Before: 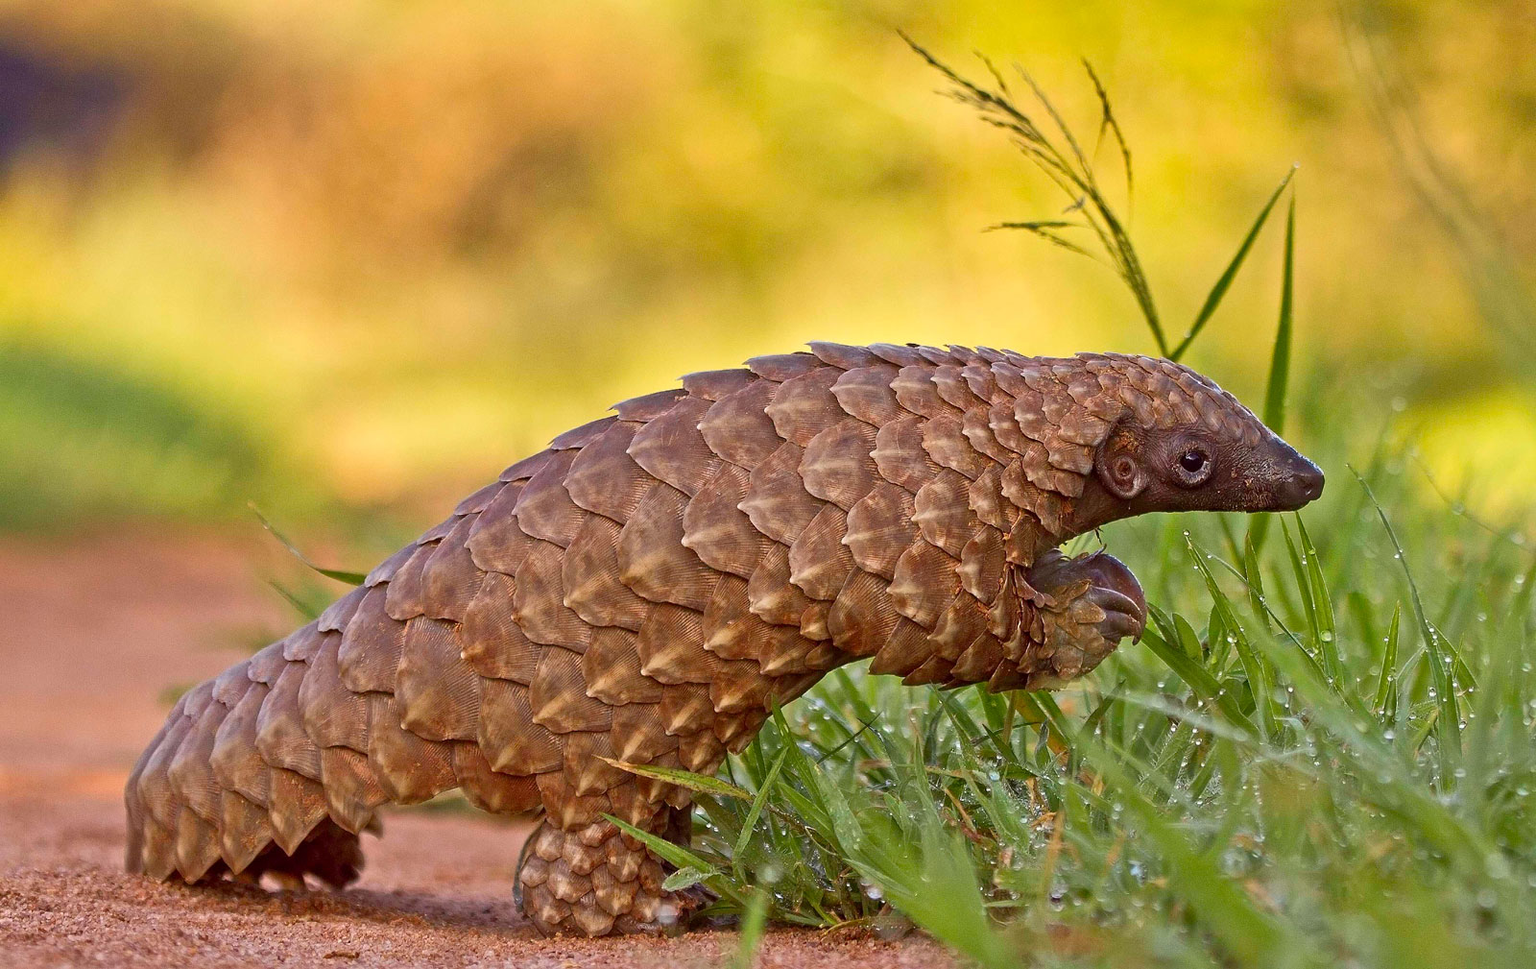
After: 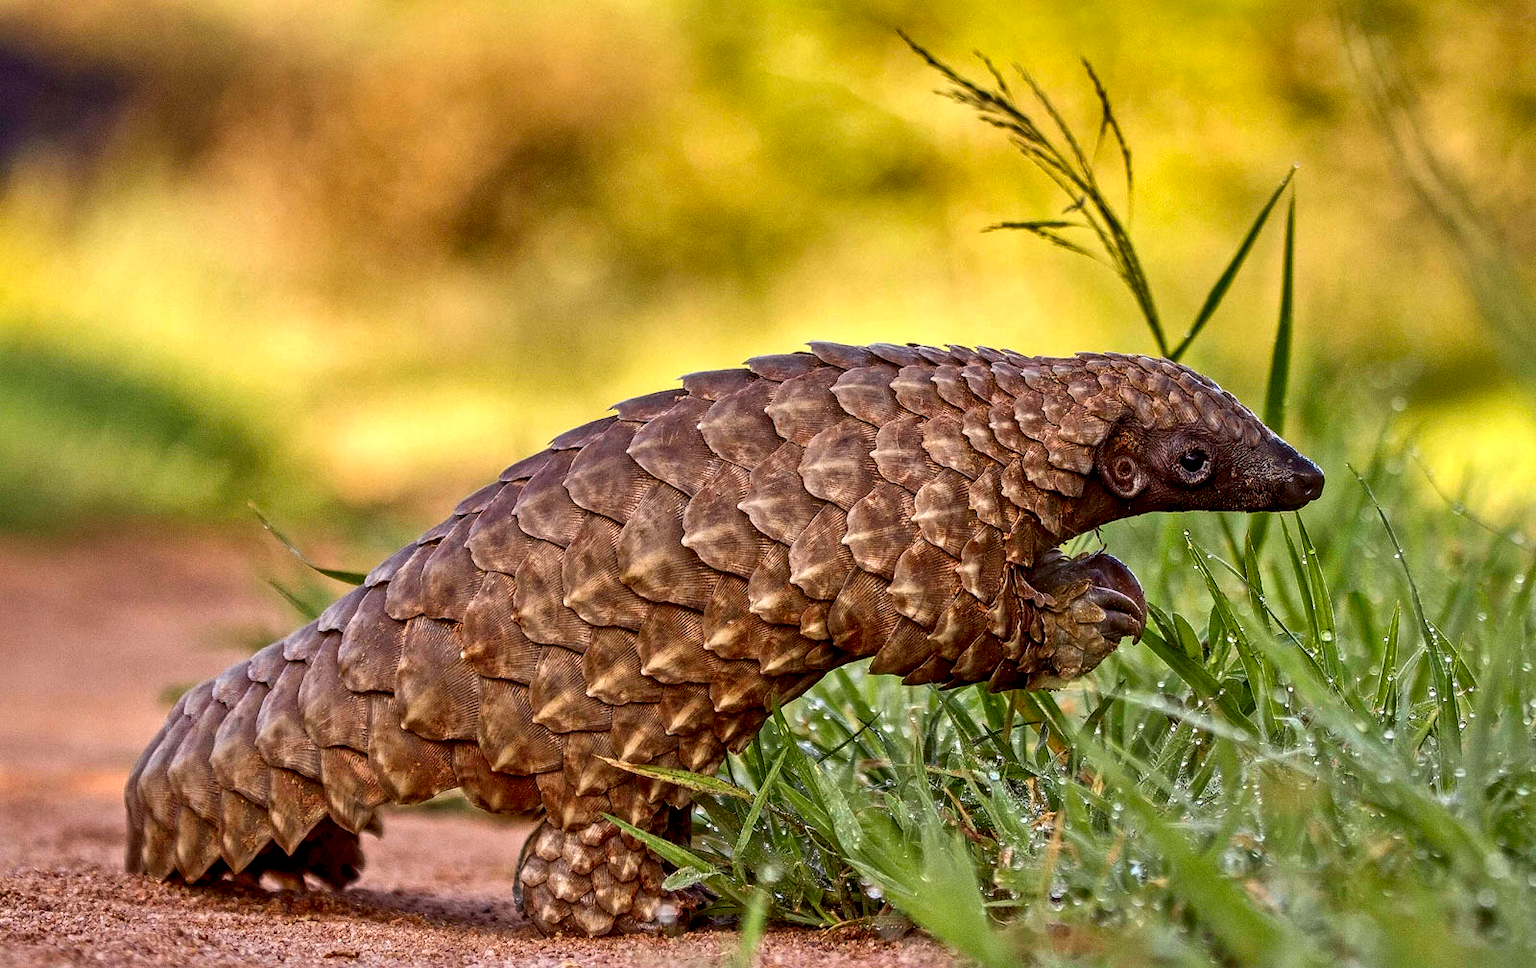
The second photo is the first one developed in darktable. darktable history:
local contrast: highlights 16%, detail 187%
shadows and highlights: on, module defaults
